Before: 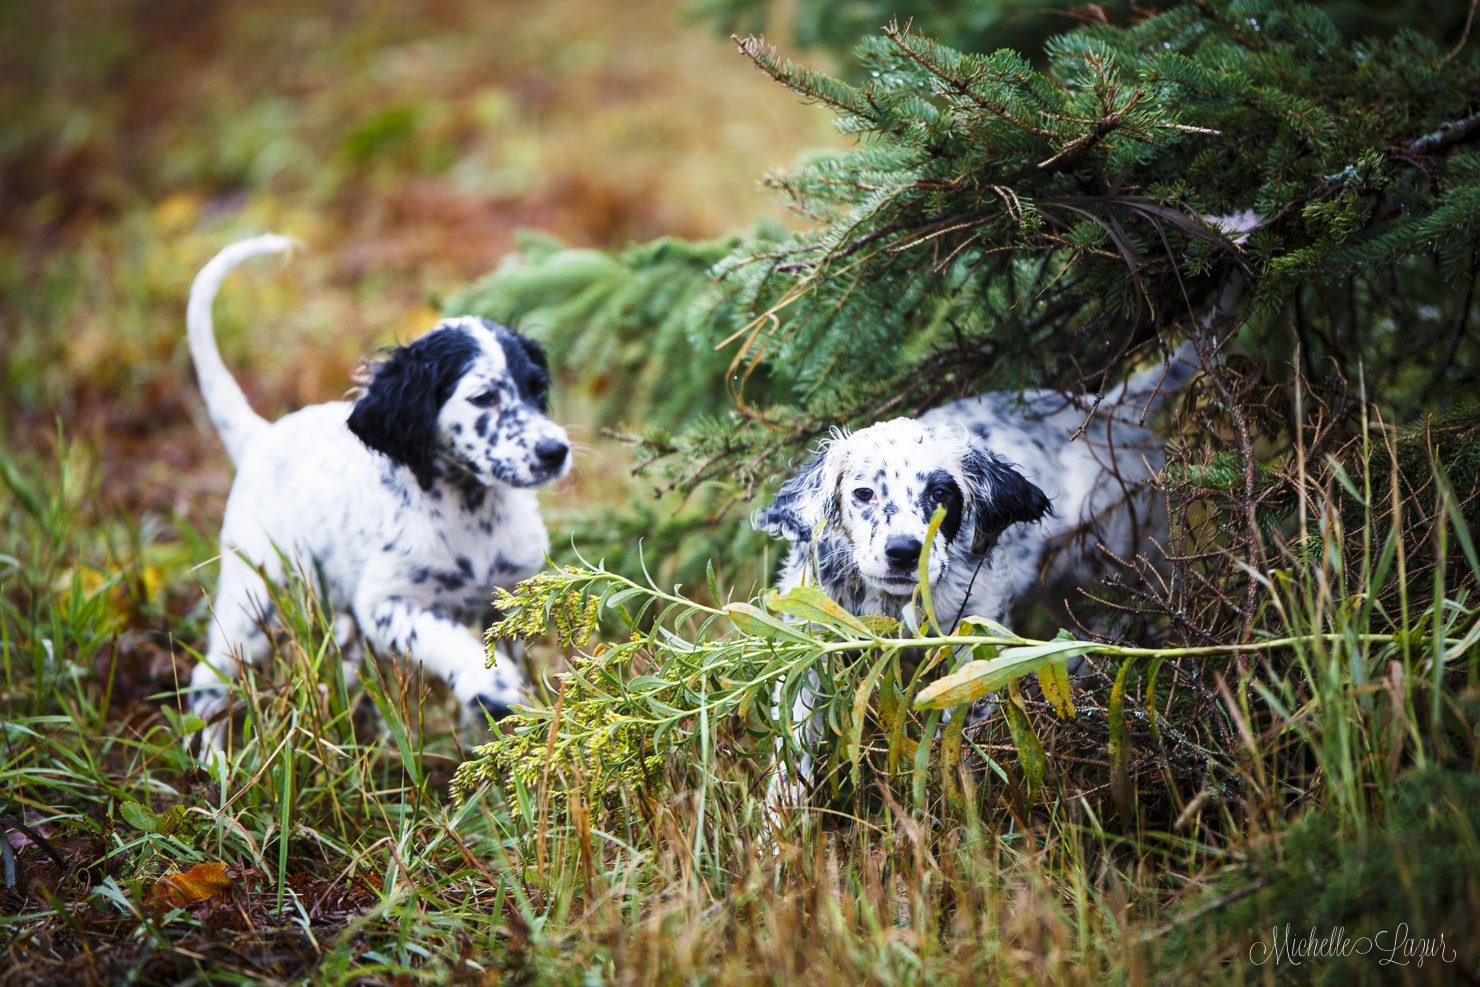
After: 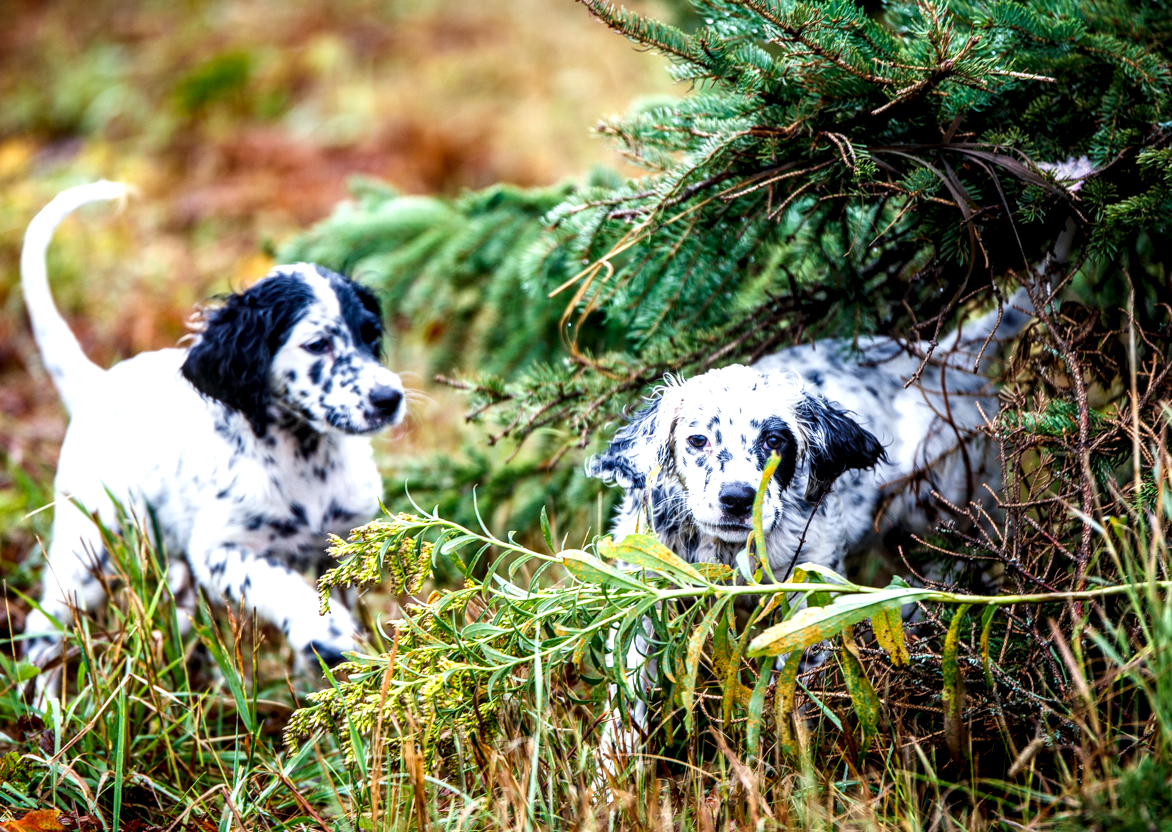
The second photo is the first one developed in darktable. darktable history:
crop: left 11.225%, top 5.381%, right 9.565%, bottom 10.314%
levels: levels [0, 0.478, 1]
local contrast: highlights 65%, shadows 54%, detail 169%, midtone range 0.514
